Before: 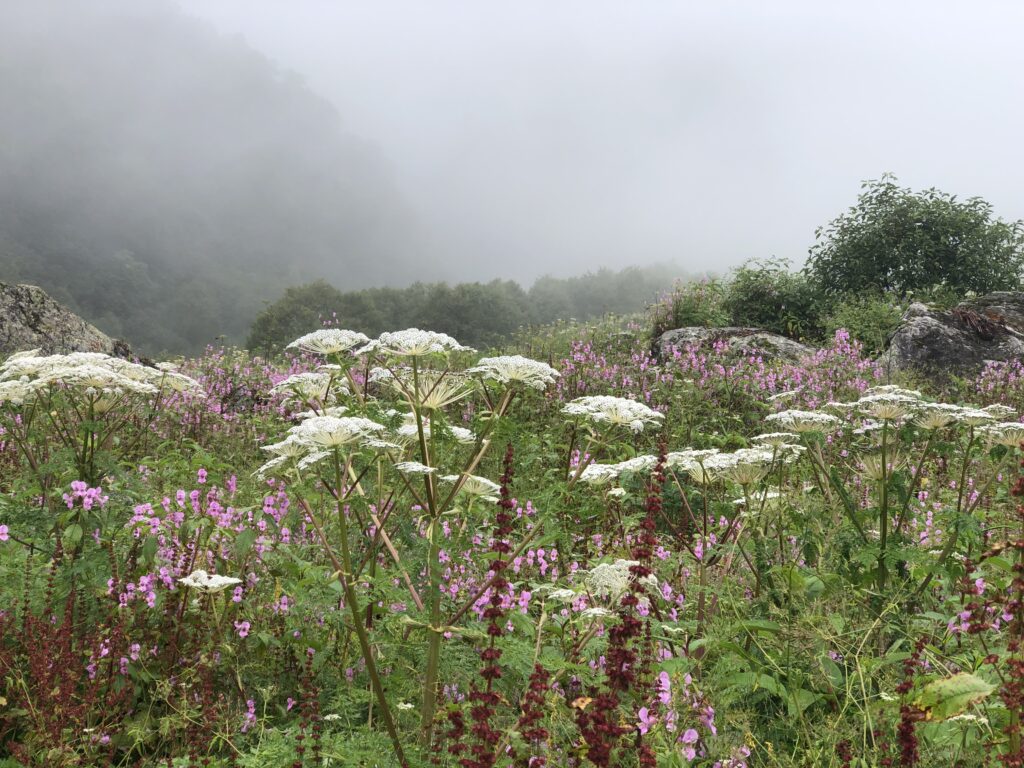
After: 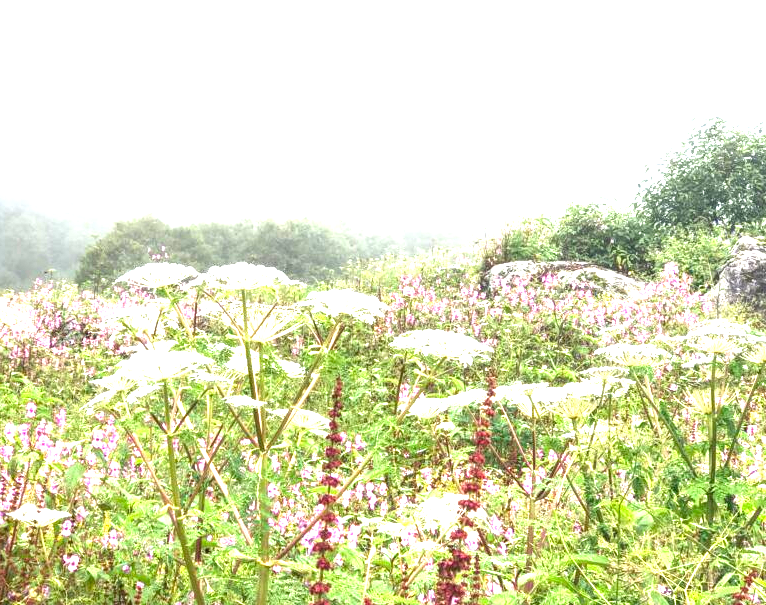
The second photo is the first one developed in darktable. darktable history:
crop: left 16.768%, top 8.653%, right 8.362%, bottom 12.485%
exposure: exposure 2.04 EV, compensate highlight preservation false
local contrast: on, module defaults
